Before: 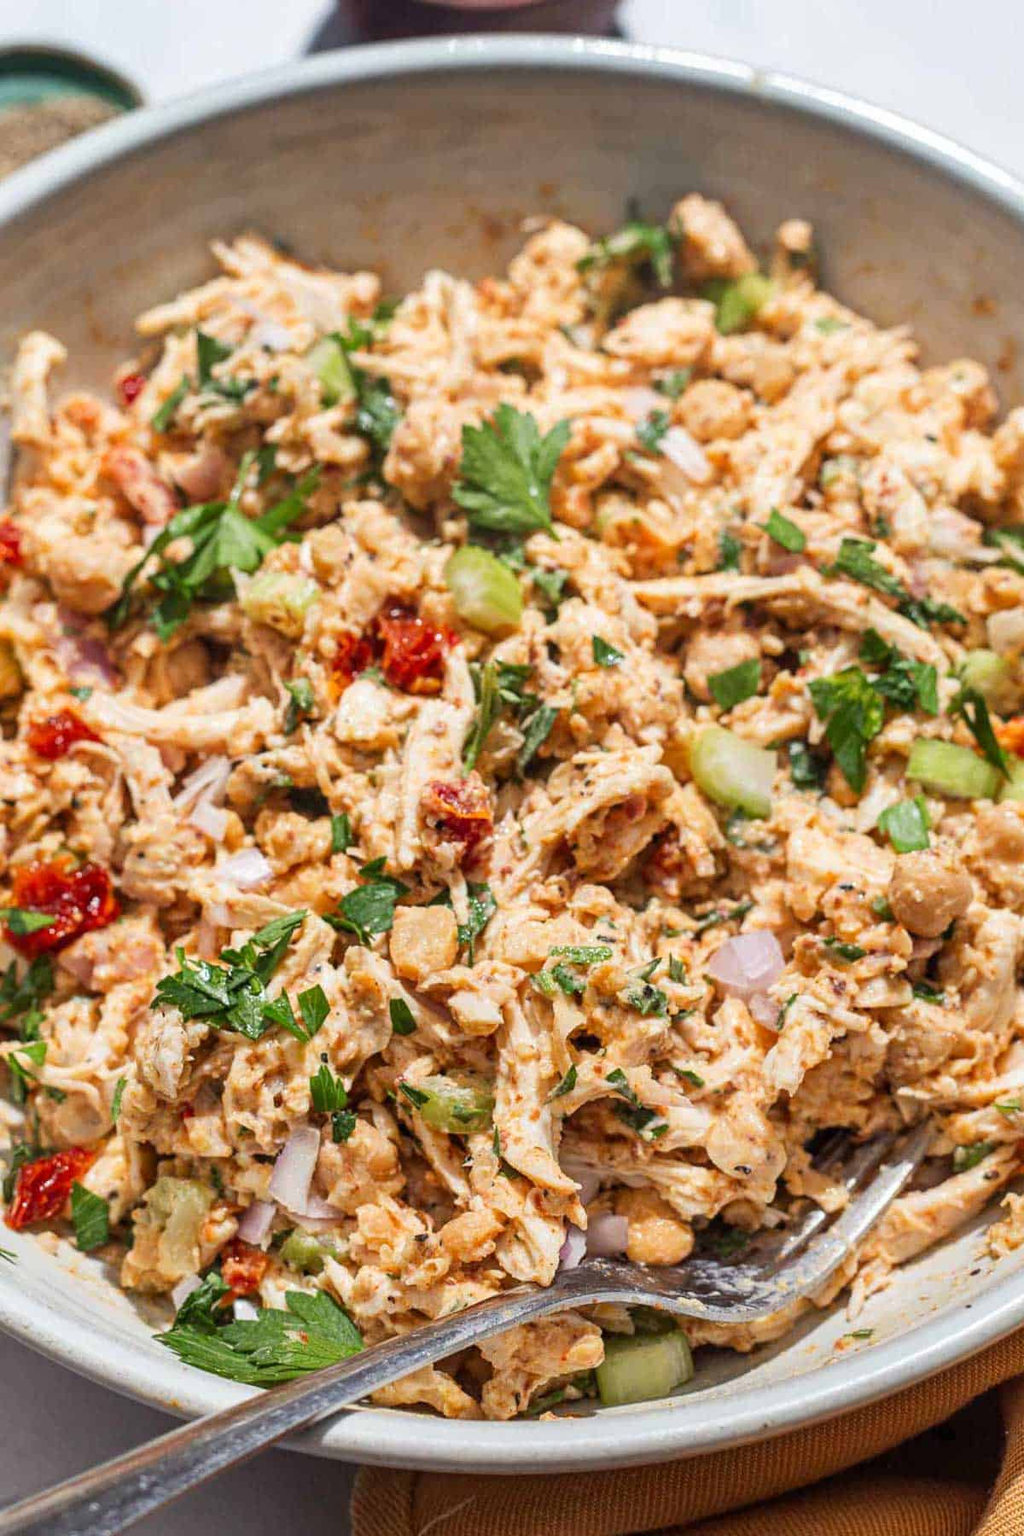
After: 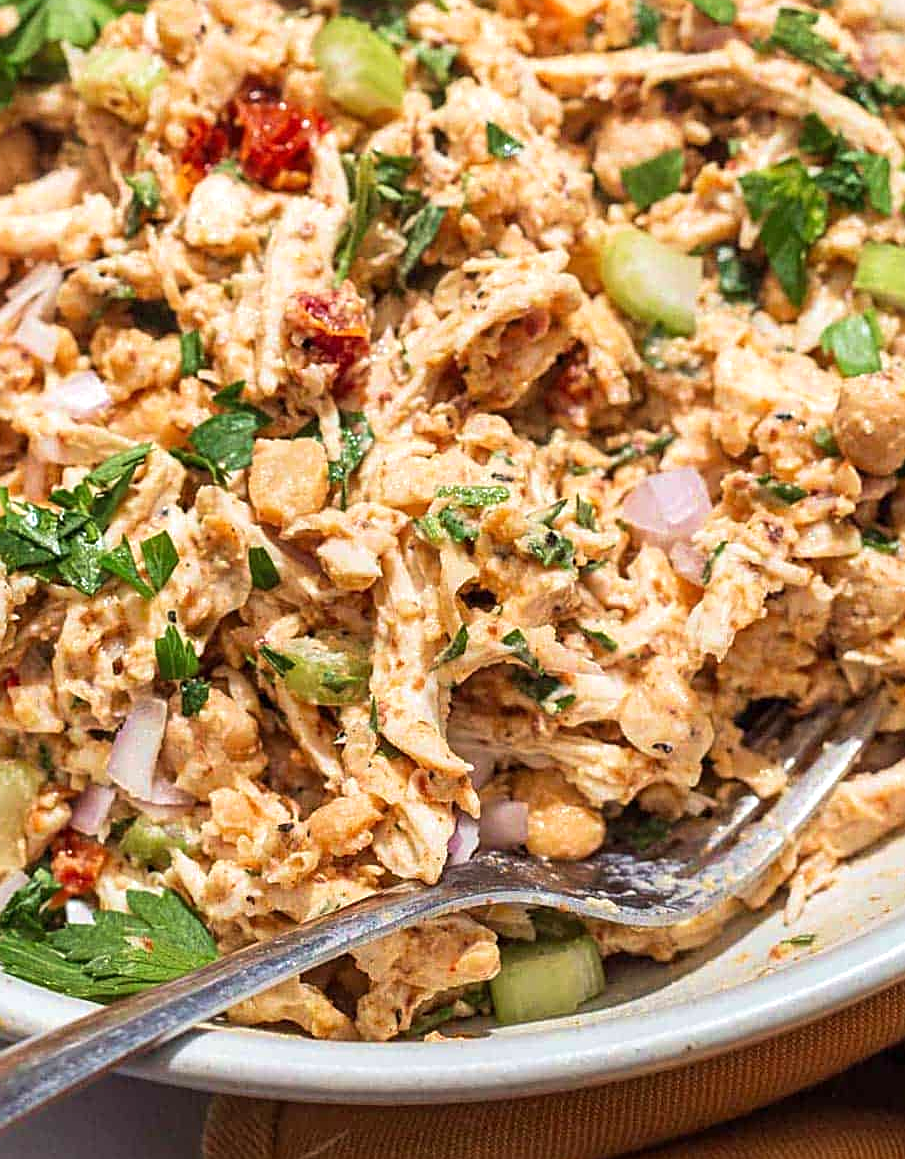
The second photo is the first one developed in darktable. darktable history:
crop and rotate: left 17.354%, top 34.652%, right 7.161%, bottom 0.93%
exposure: exposure 0.164 EV, compensate exposure bias true, compensate highlight preservation false
sharpen: on, module defaults
velvia: strength 27.09%
